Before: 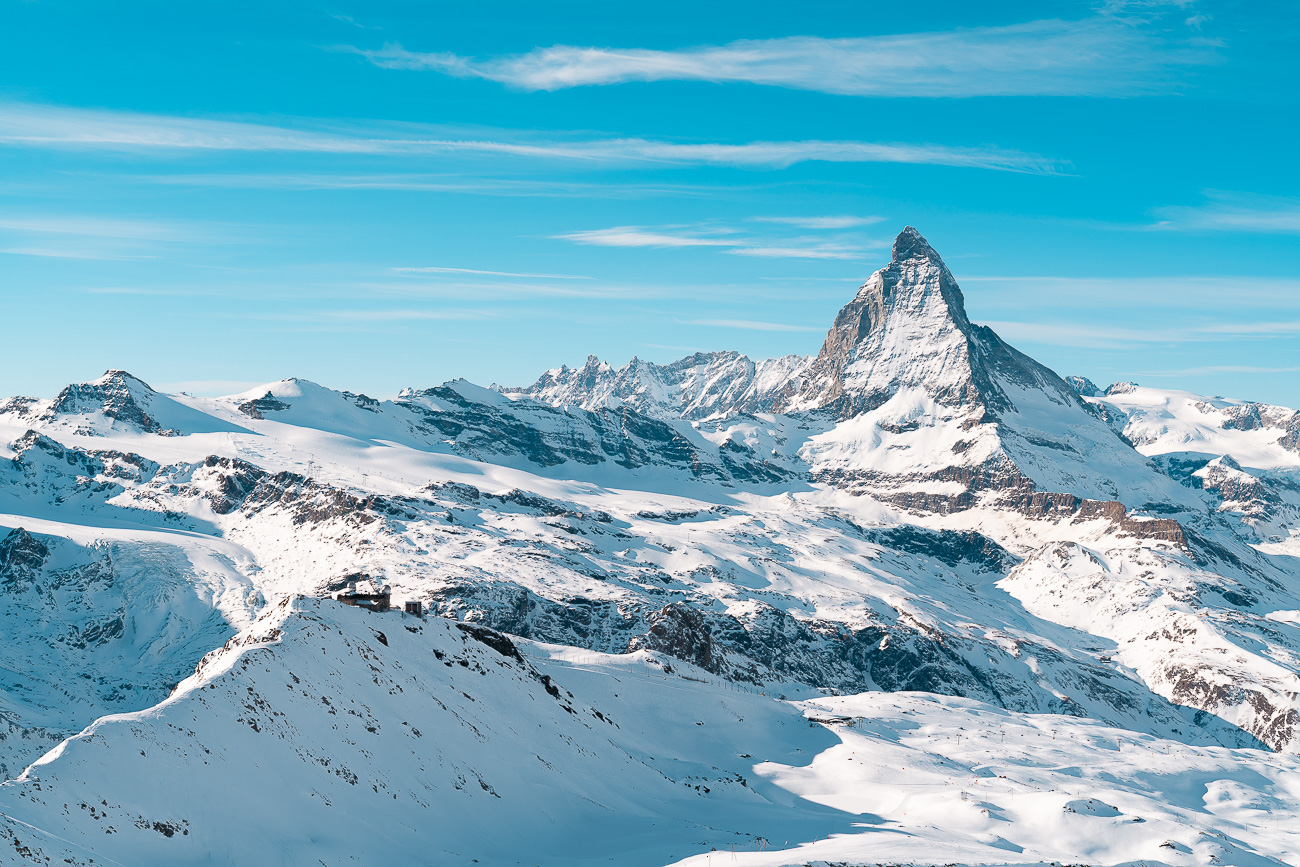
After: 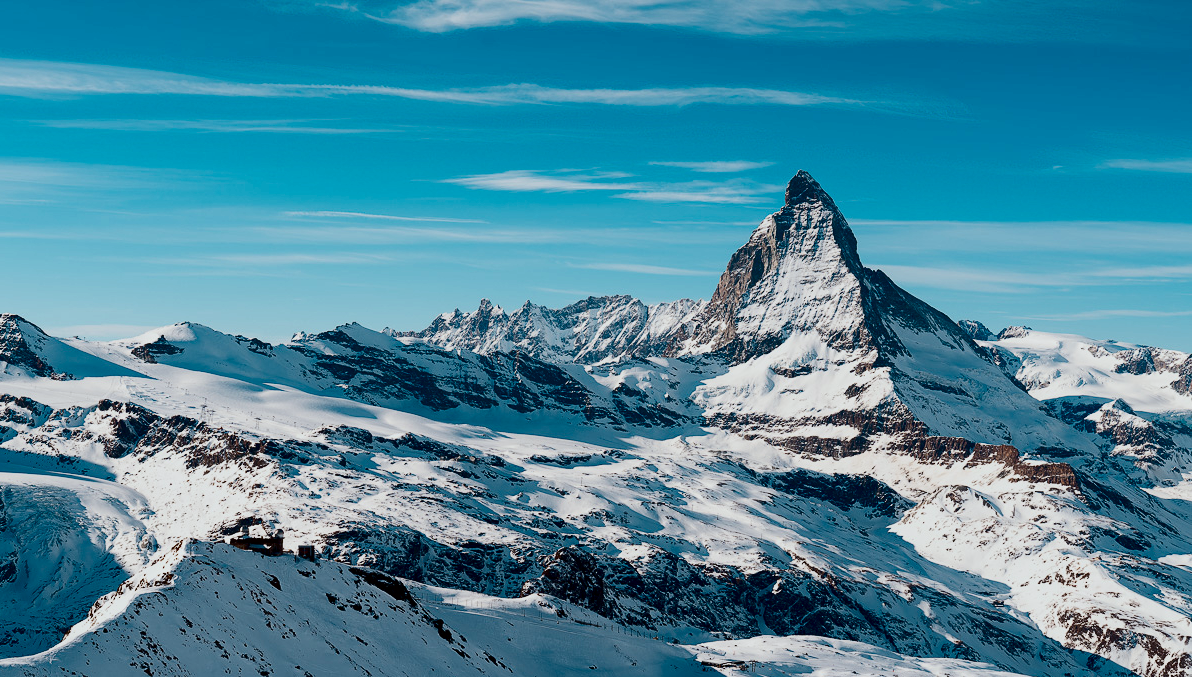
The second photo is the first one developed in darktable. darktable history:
tone equalizer: on, module defaults
local contrast: highlights 104%, shadows 98%, detail 120%, midtone range 0.2
contrast brightness saturation: contrast 0.223, brightness -0.187, saturation 0.236
filmic rgb: black relative exposure -11.95 EV, white relative exposure 2.81 EV, target black luminance 0%, hardness 8.08, latitude 70.1%, contrast 1.138, highlights saturation mix 11.4%, shadows ↔ highlights balance -0.39%, add noise in highlights 0, preserve chrominance no, color science v3 (2019), use custom middle-gray values true, contrast in highlights soft
color correction: highlights a* -2.76, highlights b* -2.08, shadows a* 2.47, shadows b* 2.91
crop: left 8.241%, top 6.571%, bottom 15.288%
exposure: exposure -0.586 EV, compensate highlight preservation false
